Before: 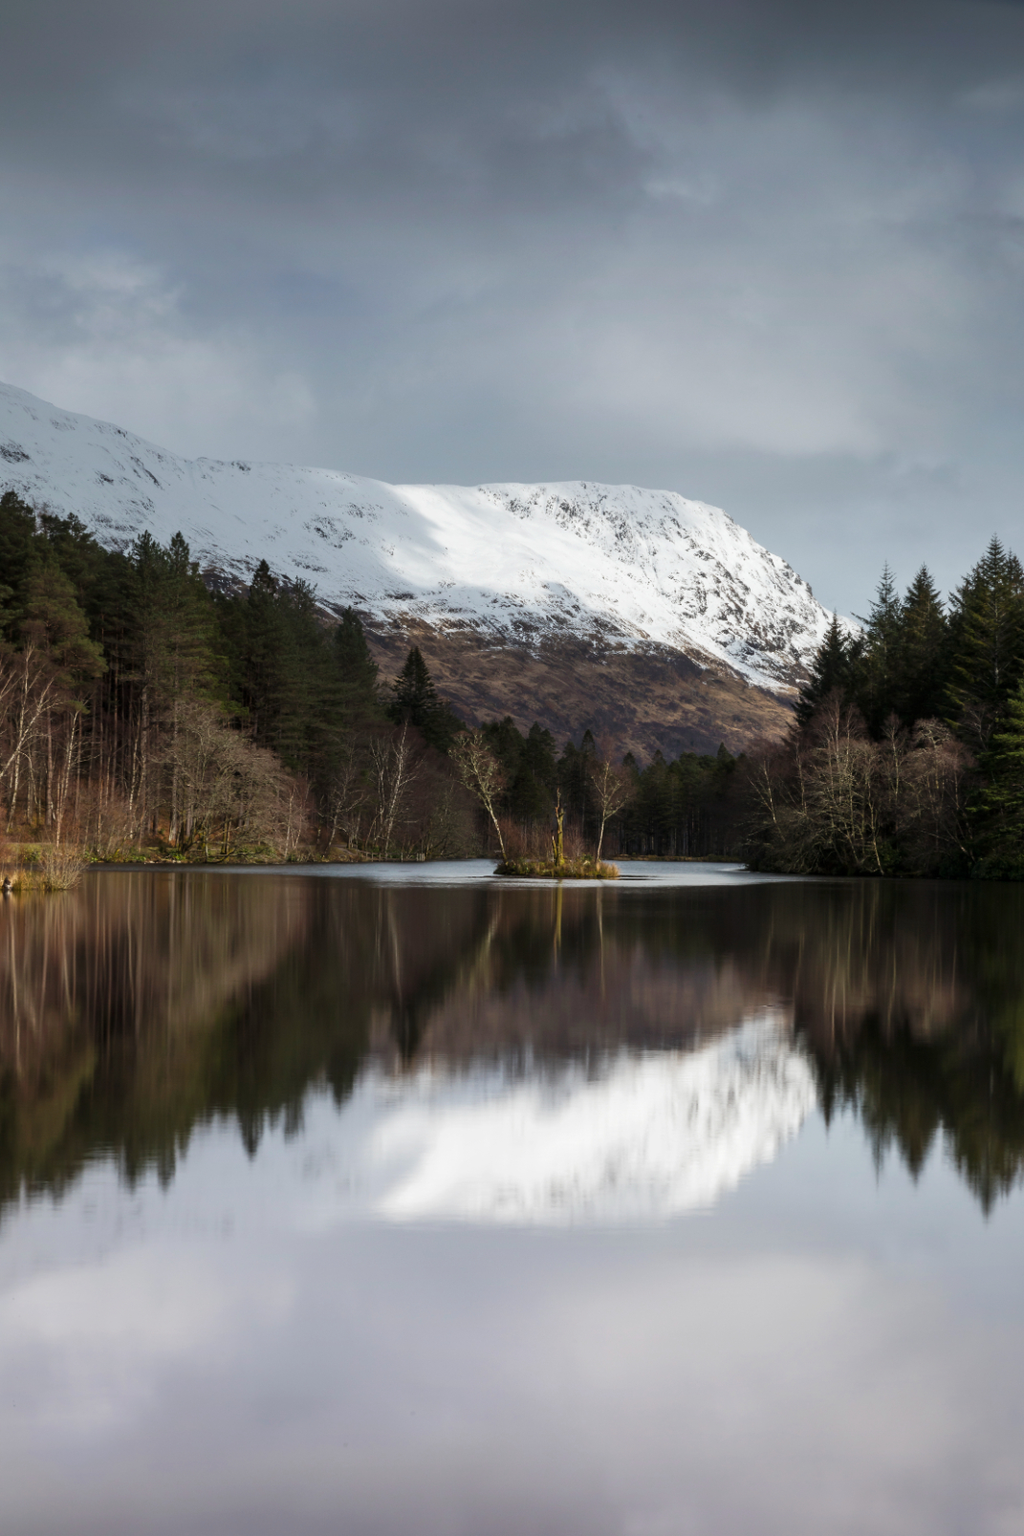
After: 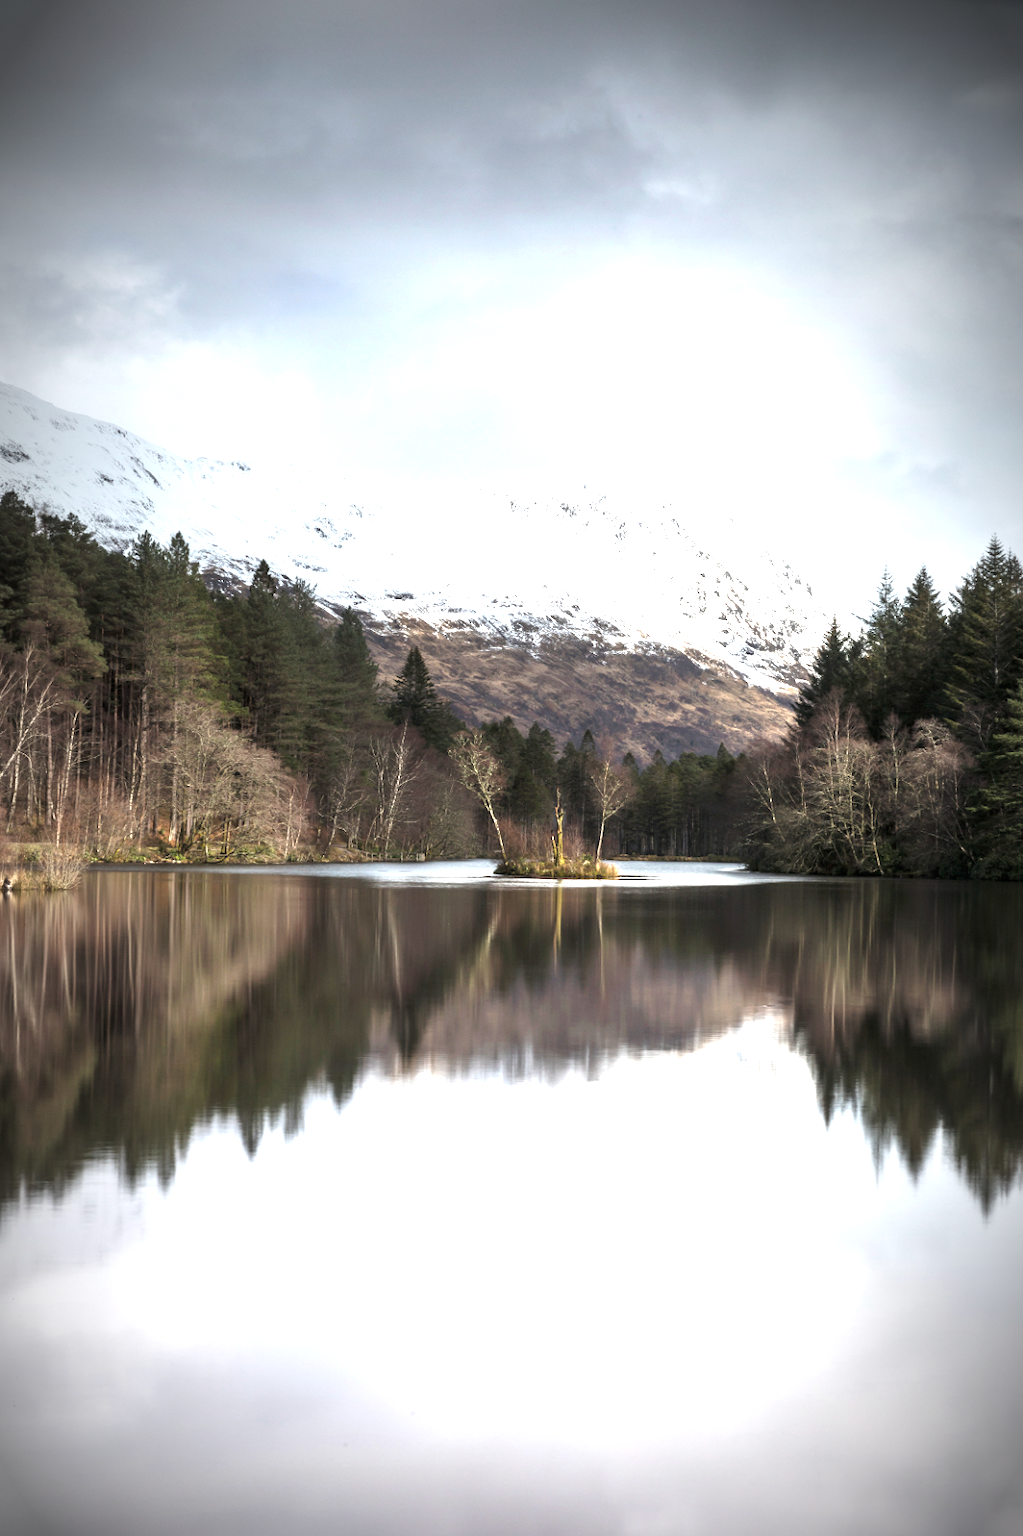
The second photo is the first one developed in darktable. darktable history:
color correction: saturation 0.8
vignetting: fall-off start 67.5%, fall-off radius 67.23%, brightness -0.813, automatic ratio true
exposure: black level correction 0, exposure 1.675 EV, compensate exposure bias true, compensate highlight preservation false
